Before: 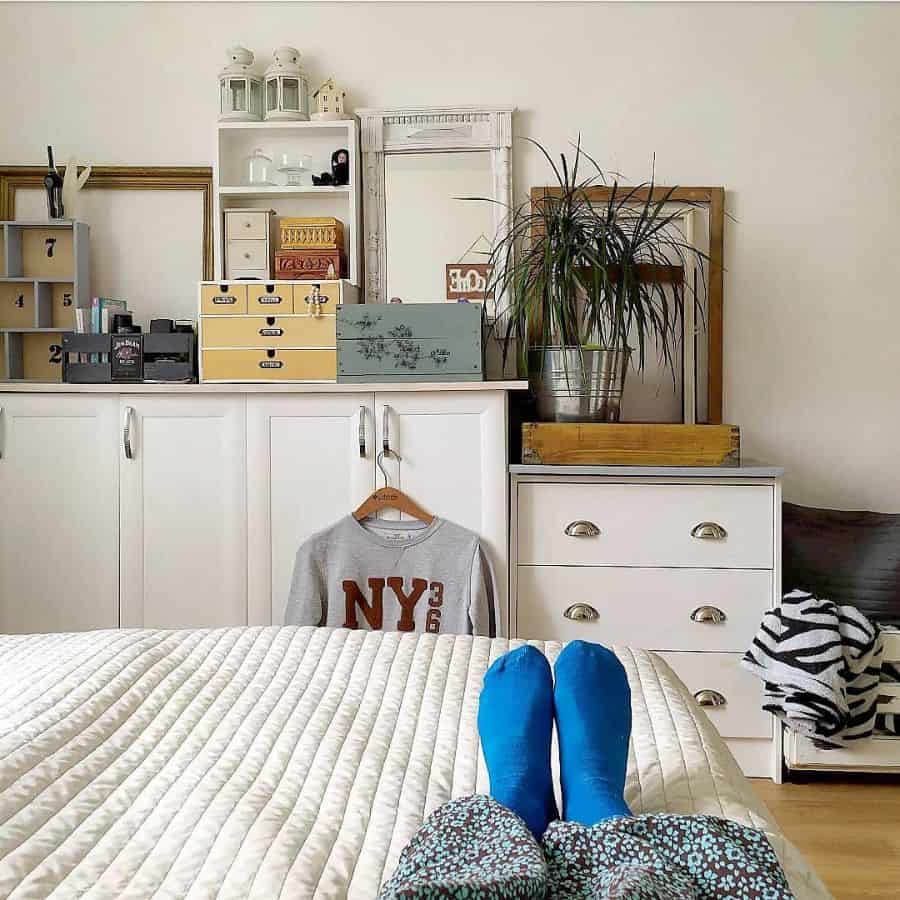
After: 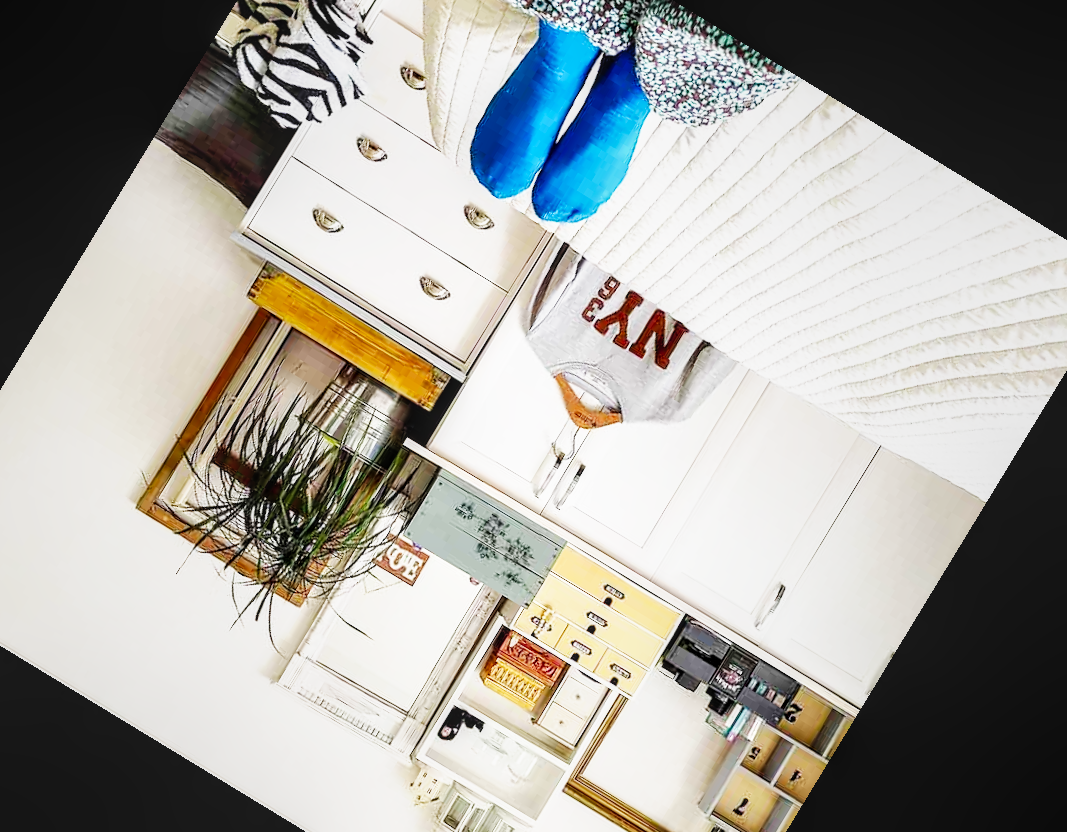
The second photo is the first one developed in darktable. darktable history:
base curve: curves: ch0 [(0, 0) (0.007, 0.004) (0.027, 0.03) (0.046, 0.07) (0.207, 0.54) (0.442, 0.872) (0.673, 0.972) (1, 1)], preserve colors none
crop and rotate: angle 148.68°, left 9.111%, top 15.603%, right 4.588%, bottom 17.041%
local contrast: on, module defaults
